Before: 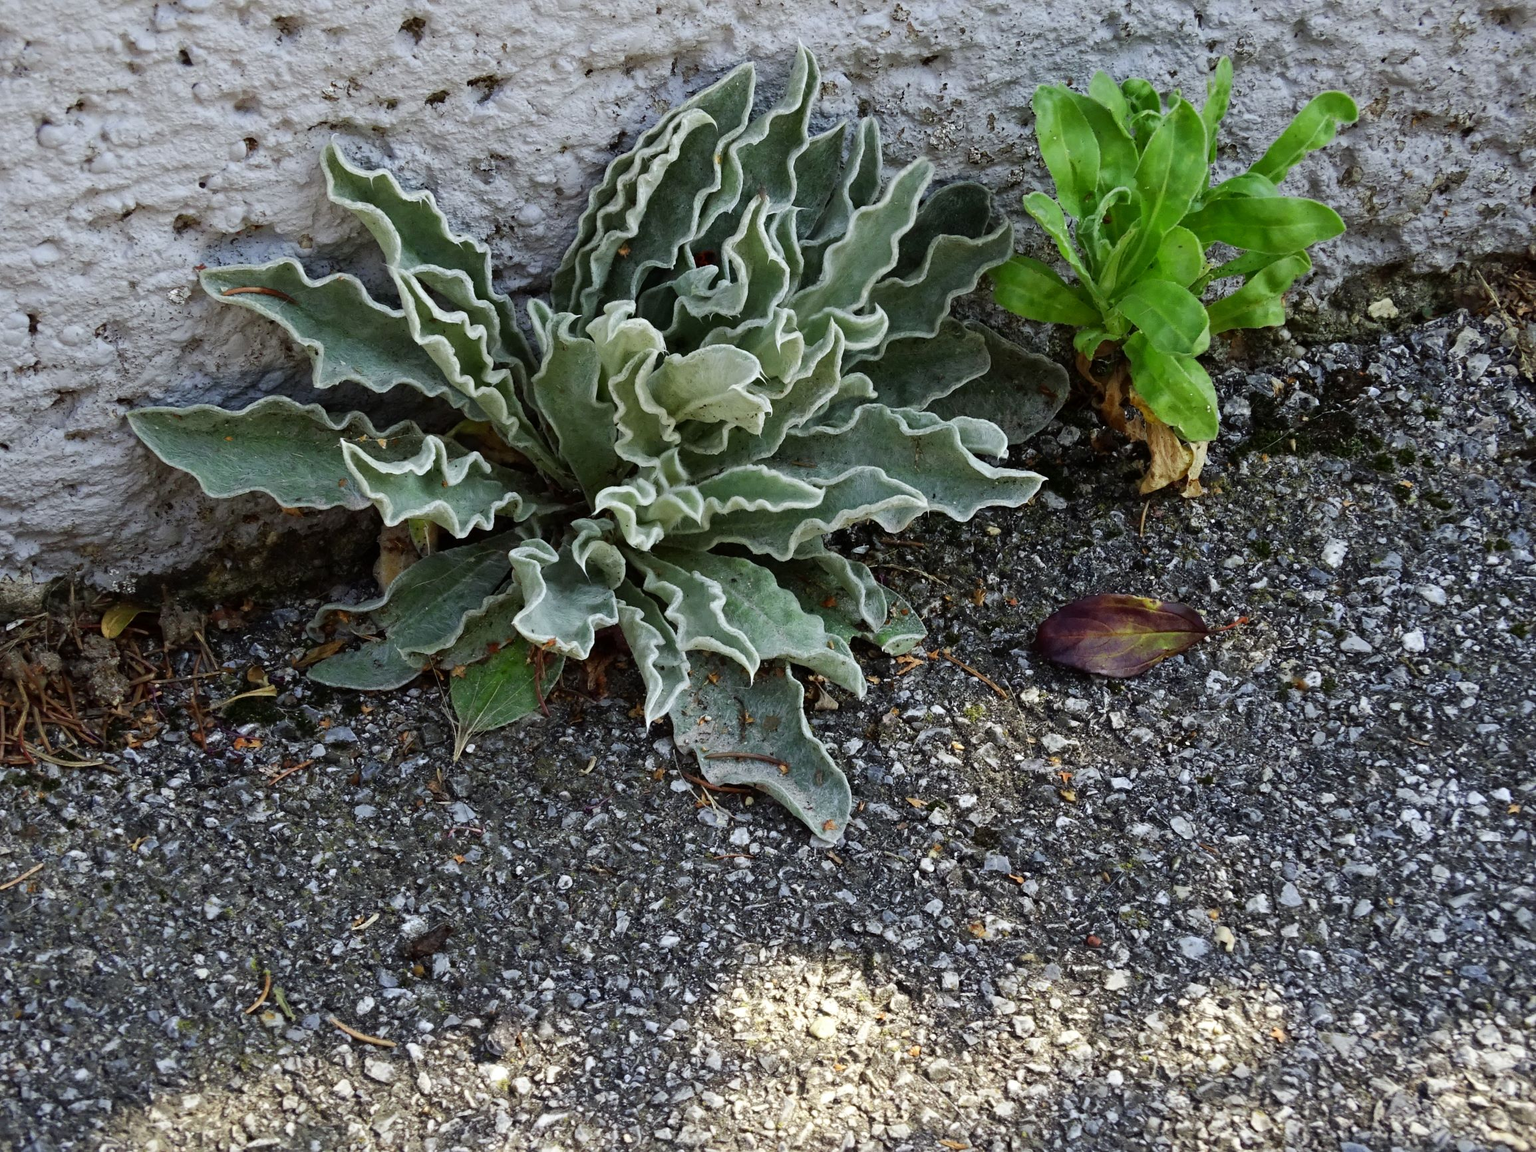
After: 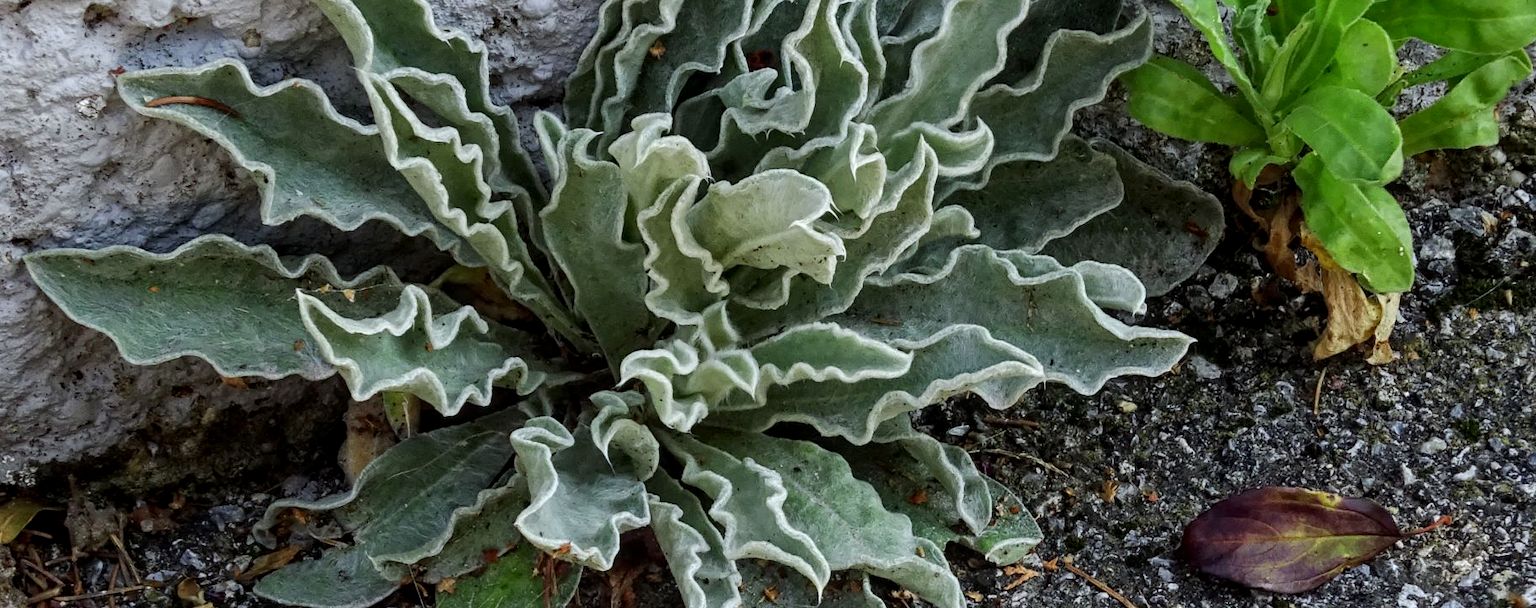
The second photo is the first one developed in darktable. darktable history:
local contrast: on, module defaults
crop: left 7.036%, top 18.398%, right 14.379%, bottom 40.043%
